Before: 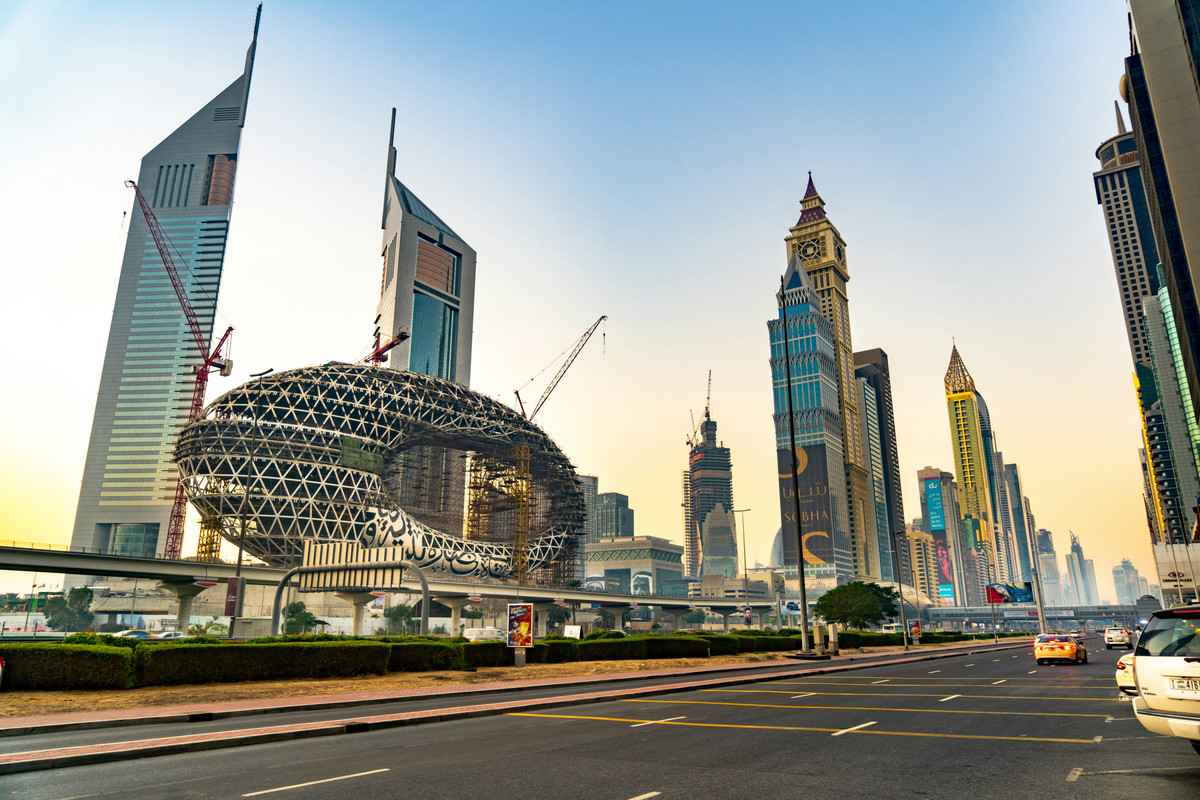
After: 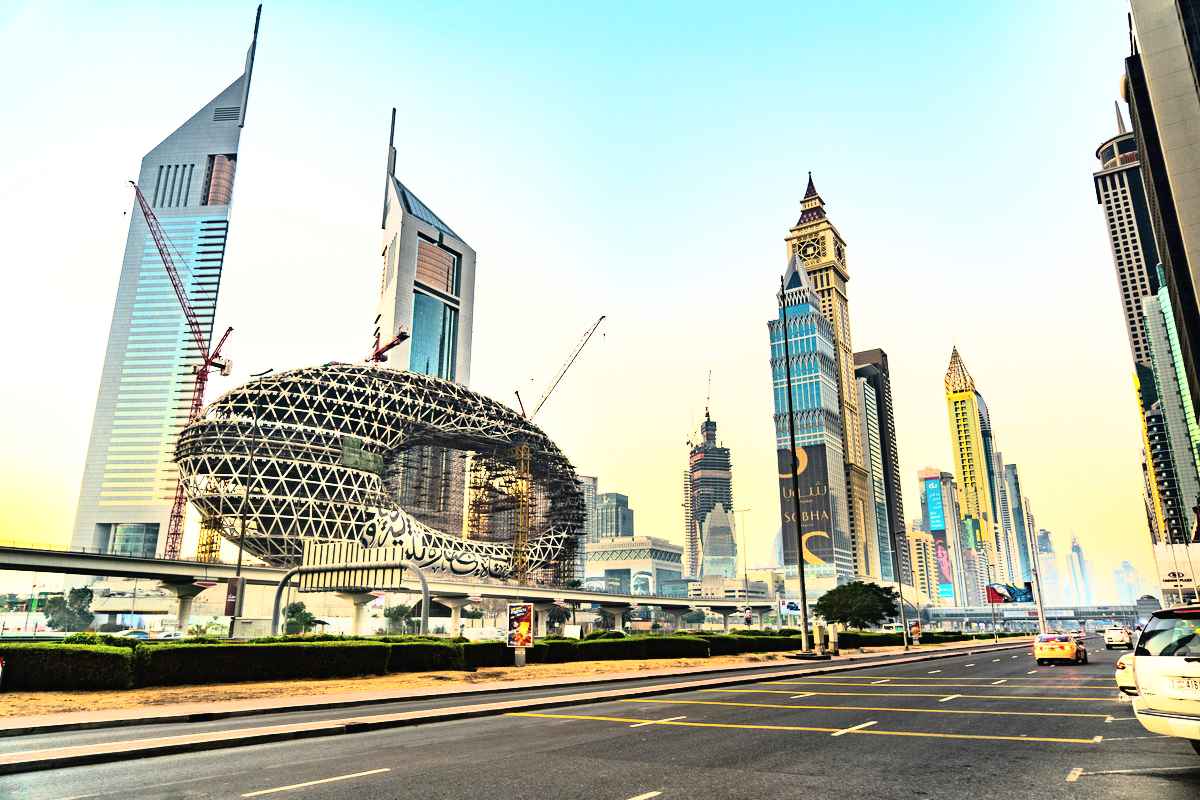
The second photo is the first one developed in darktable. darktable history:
rgb curve: curves: ch0 [(0, 0) (0.21, 0.15) (0.24, 0.21) (0.5, 0.75) (0.75, 0.96) (0.89, 0.99) (1, 1)]; ch1 [(0, 0.02) (0.21, 0.13) (0.25, 0.2) (0.5, 0.67) (0.75, 0.9) (0.89, 0.97) (1, 1)]; ch2 [(0, 0.02) (0.21, 0.13) (0.25, 0.2) (0.5, 0.67) (0.75, 0.9) (0.89, 0.97) (1, 1)], compensate middle gray true
exposure: black level correction -0.008, exposure 0.067 EV, compensate highlight preservation false
